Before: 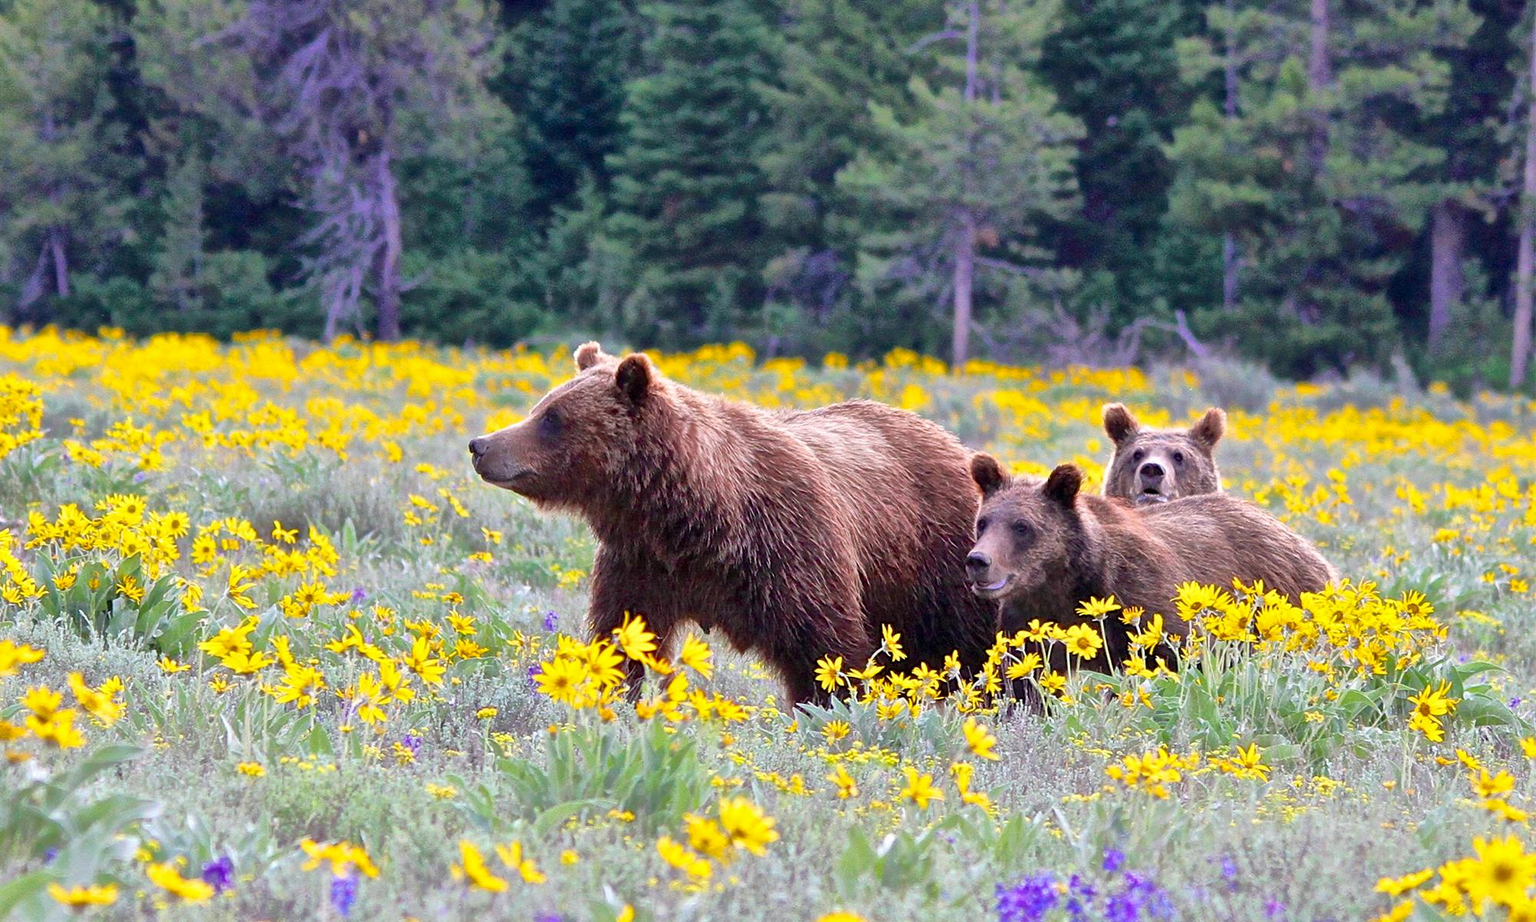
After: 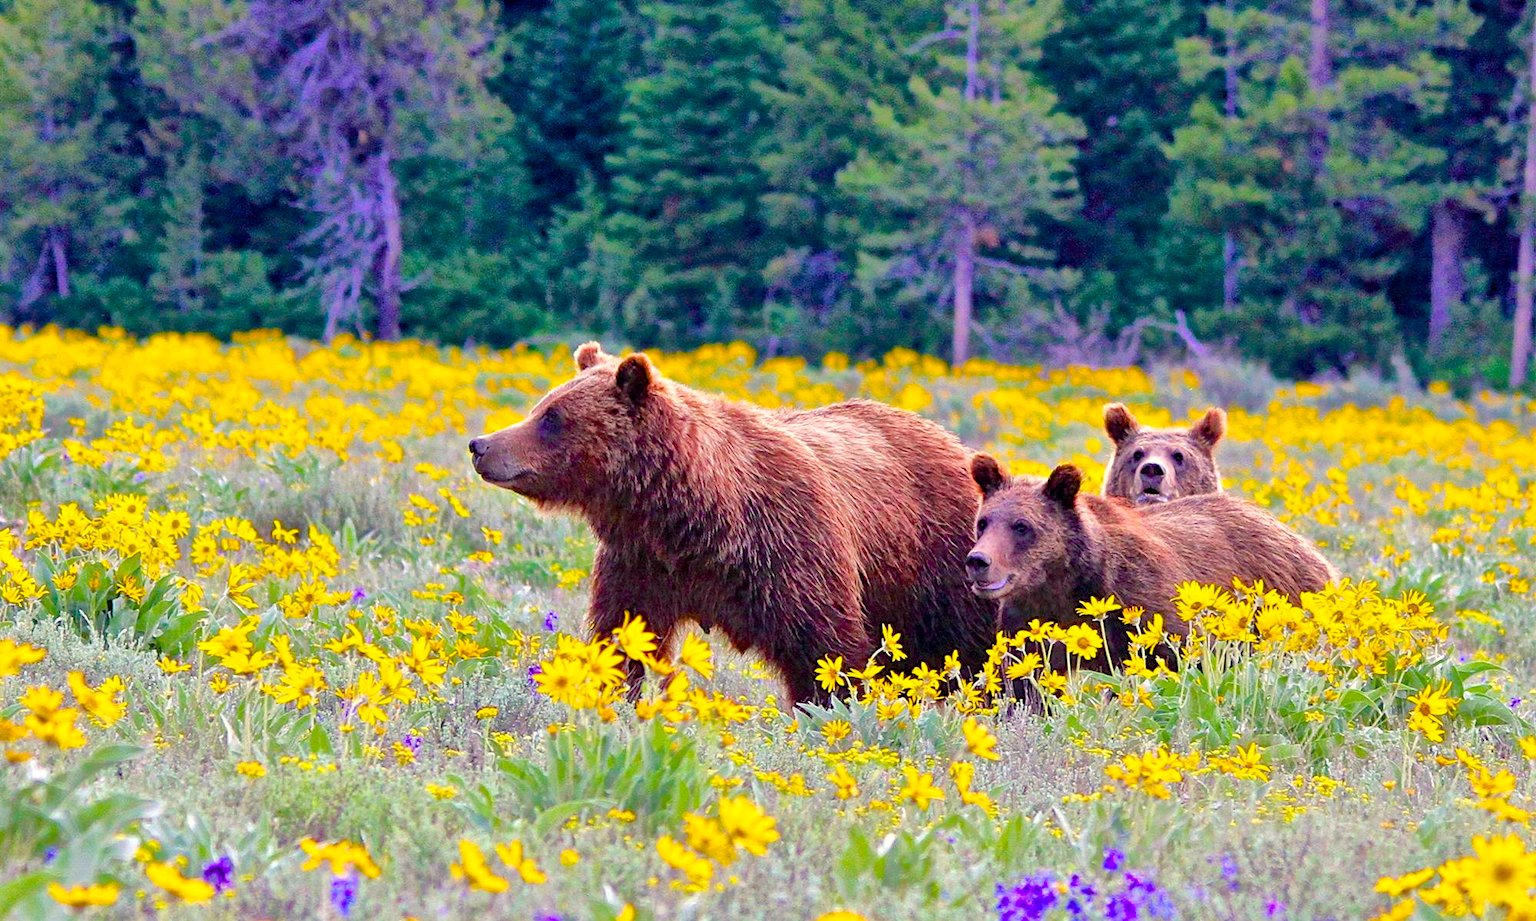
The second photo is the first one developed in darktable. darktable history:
color balance rgb: shadows lift › chroma 2.042%, shadows lift › hue 247.13°, power › hue 329.4°, highlights gain › chroma 3.074%, highlights gain › hue 77.8°, perceptual saturation grading › global saturation 20%, perceptual saturation grading › highlights 2.176%, perceptual saturation grading › shadows 49.654%, perceptual brilliance grading › mid-tones 10.636%, perceptual brilliance grading › shadows 15.24%, global vibrance 9.313%
haze removal: strength 0.28, distance 0.25, compatibility mode true, adaptive false
